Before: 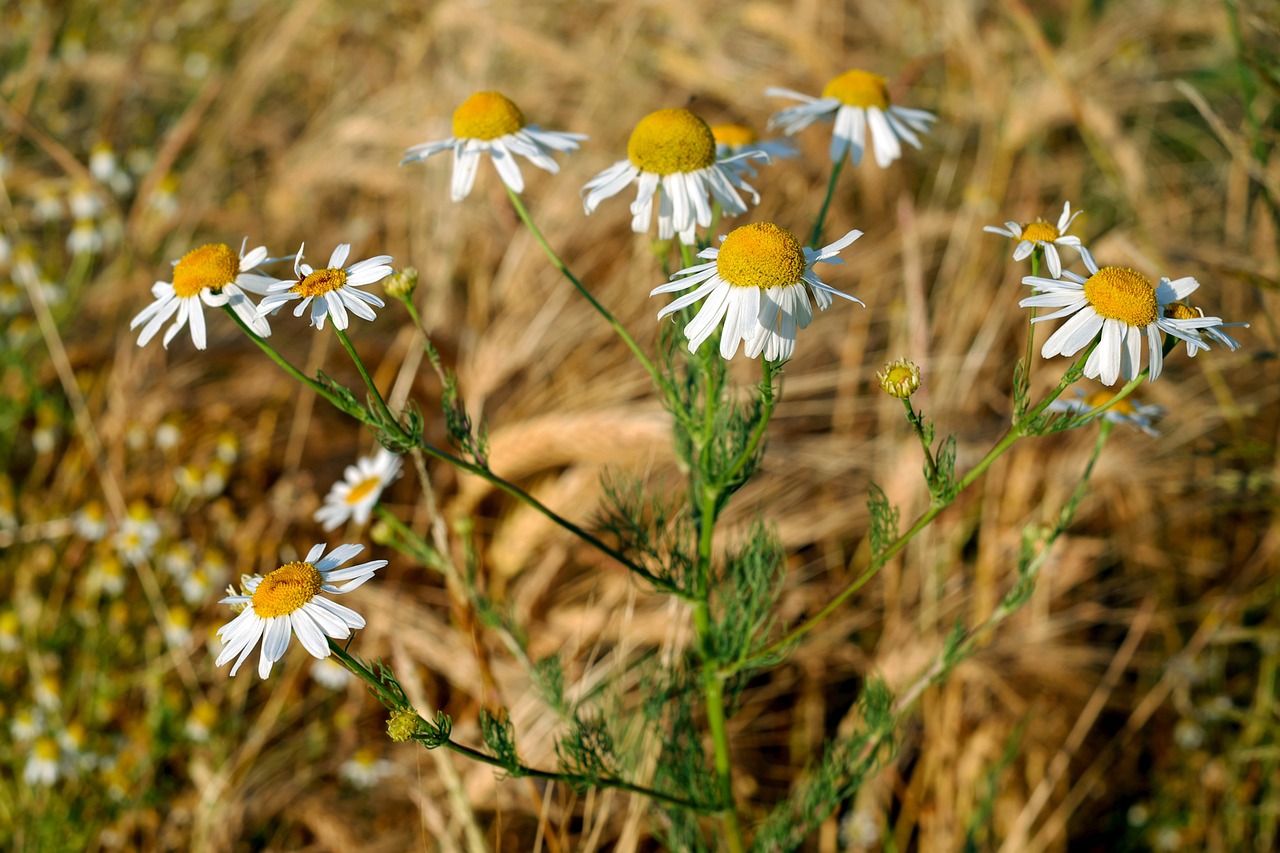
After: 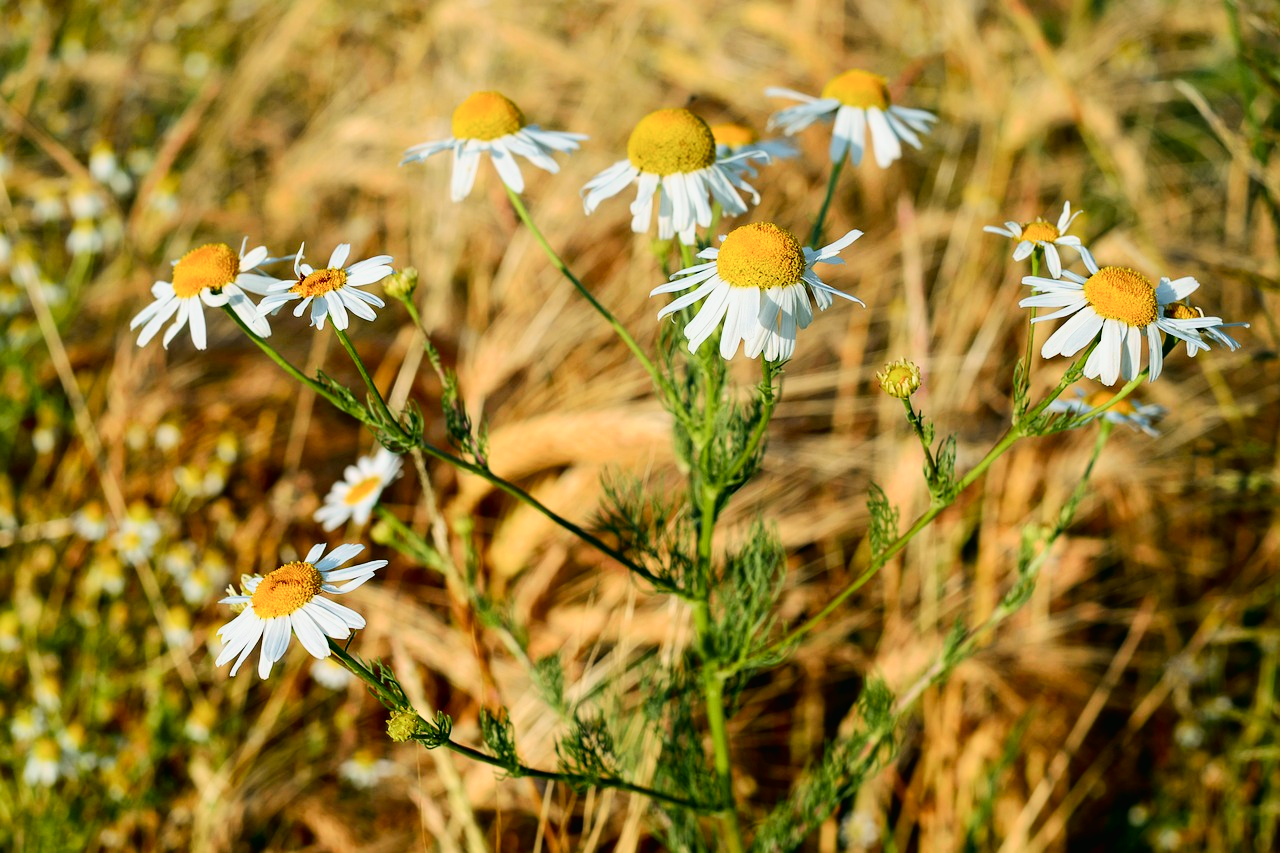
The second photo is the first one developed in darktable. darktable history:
tone curve: curves: ch0 [(0, 0.012) (0.031, 0.02) (0.12, 0.083) (0.193, 0.171) (0.277, 0.279) (0.45, 0.52) (0.568, 0.676) (0.678, 0.777) (0.875, 0.92) (1, 0.965)]; ch1 [(0, 0) (0.243, 0.245) (0.402, 0.41) (0.493, 0.486) (0.508, 0.507) (0.531, 0.53) (0.551, 0.564) (0.646, 0.672) (0.694, 0.732) (1, 1)]; ch2 [(0, 0) (0.249, 0.216) (0.356, 0.343) (0.424, 0.442) (0.476, 0.482) (0.498, 0.502) (0.517, 0.517) (0.532, 0.545) (0.562, 0.575) (0.614, 0.644) (0.706, 0.748) (0.808, 0.809) (0.991, 0.968)], color space Lab, independent channels, preserve colors none
